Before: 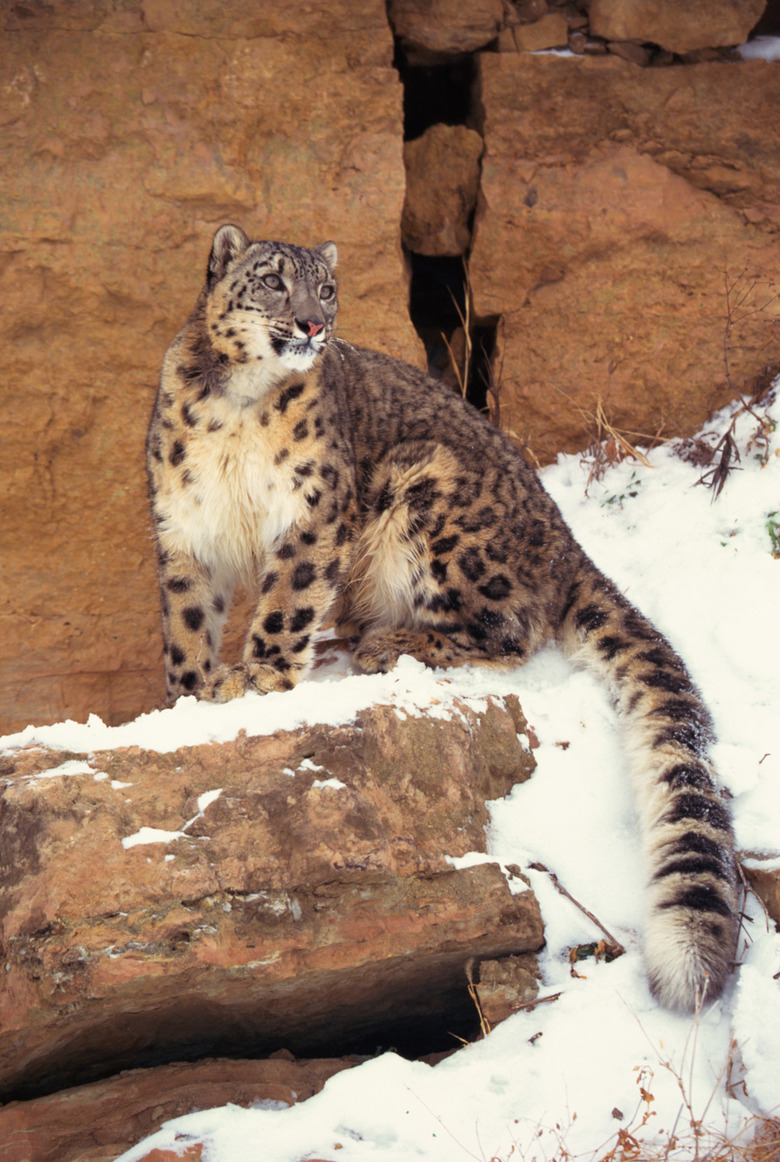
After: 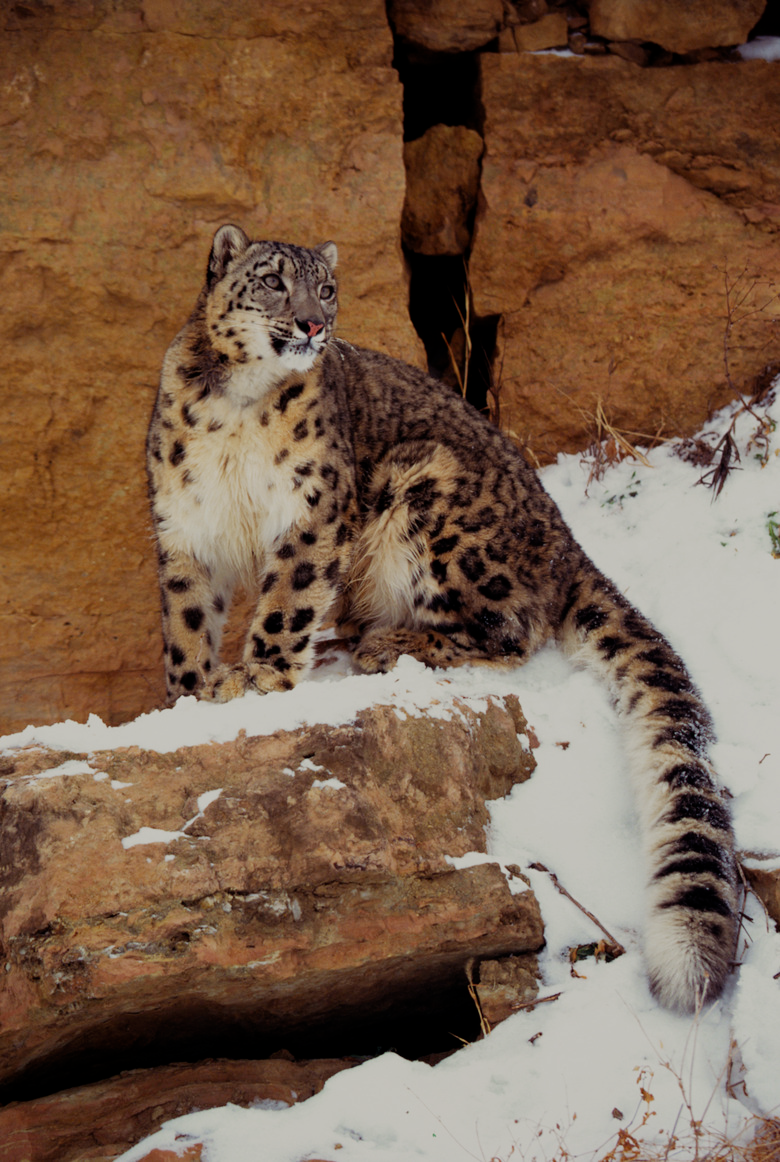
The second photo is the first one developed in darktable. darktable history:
filmic rgb: middle gray luminance 29%, black relative exposure -10.3 EV, white relative exposure 5.5 EV, threshold 6 EV, target black luminance 0%, hardness 3.95, latitude 2.04%, contrast 1.132, highlights saturation mix 5%, shadows ↔ highlights balance 15.11%, add noise in highlights 0, preserve chrominance no, color science v3 (2019), use custom middle-gray values true, iterations of high-quality reconstruction 0, contrast in highlights soft, enable highlight reconstruction true
